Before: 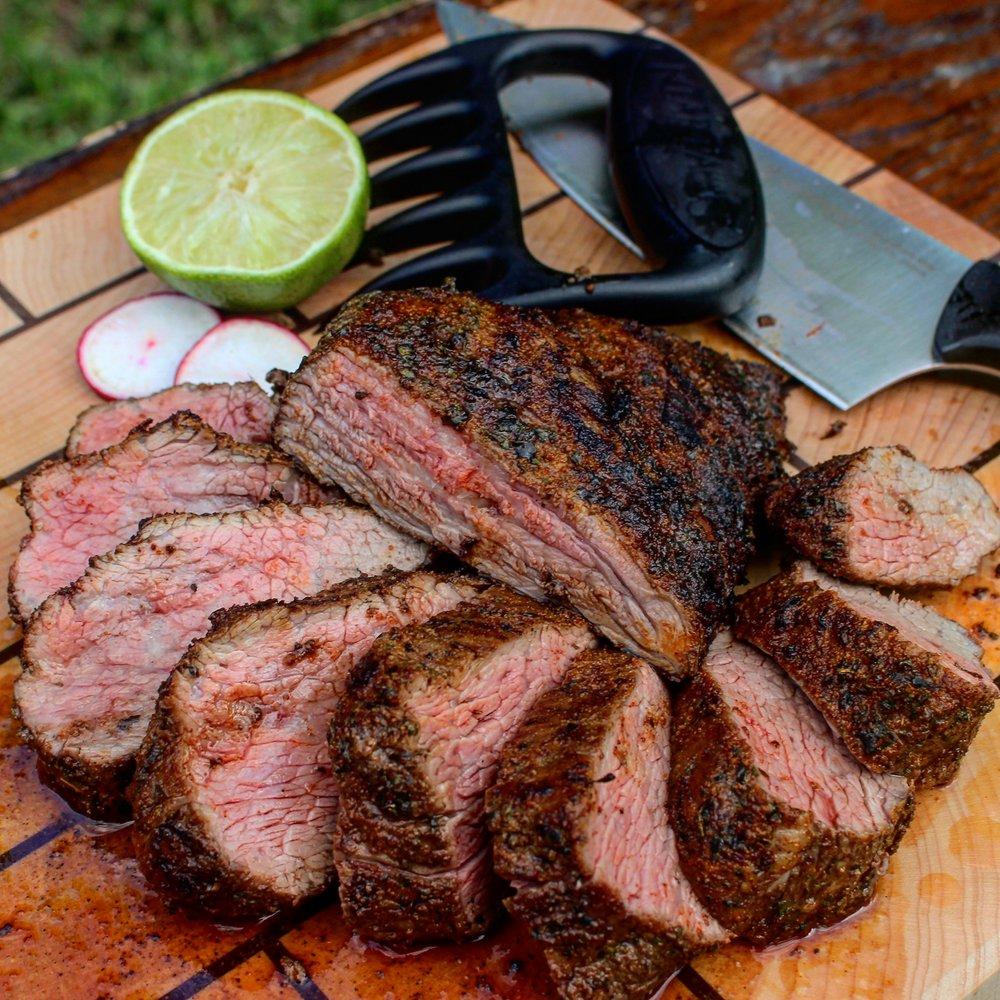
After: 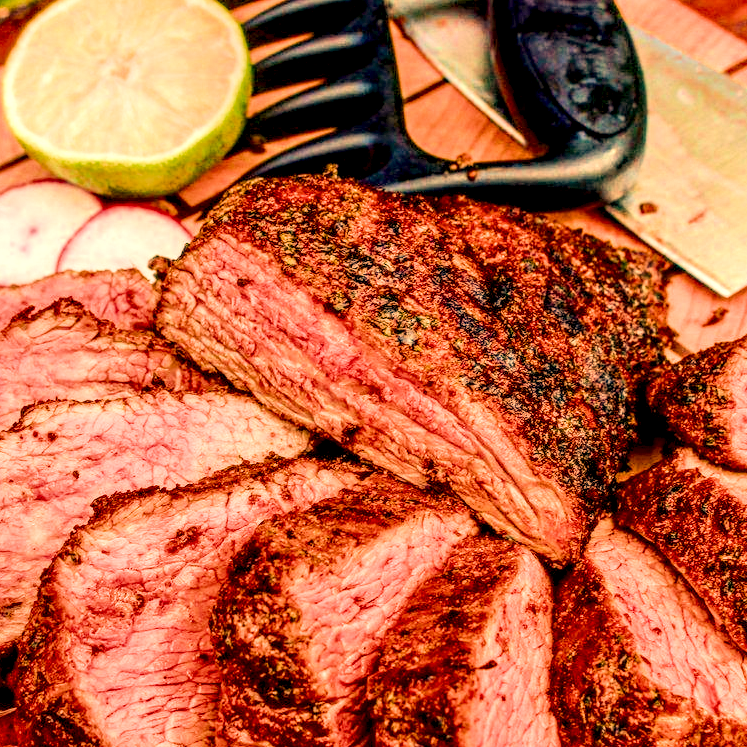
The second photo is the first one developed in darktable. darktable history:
crop and rotate: left 11.831%, top 11.346%, right 13.429%, bottom 13.899%
tone equalizer: -8 EV -2 EV, -7 EV -2 EV, -6 EV -2 EV, -5 EV -2 EV, -4 EV -2 EV, -3 EV -2 EV, -2 EV -2 EV, -1 EV -1.63 EV, +0 EV -2 EV
white balance: red 1.467, blue 0.684
local contrast: highlights 20%, detail 197%
contrast brightness saturation: contrast 0.14
exposure: black level correction 0, exposure 1.2 EV, compensate exposure bias true, compensate highlight preservation false
filmic rgb: middle gray luminance 2.5%, black relative exposure -10 EV, white relative exposure 7 EV, threshold 6 EV, dynamic range scaling 10%, target black luminance 0%, hardness 3.19, latitude 44.39%, contrast 0.682, highlights saturation mix 5%, shadows ↔ highlights balance 13.63%, add noise in highlights 0, color science v3 (2019), use custom middle-gray values true, iterations of high-quality reconstruction 0, contrast in highlights soft, enable highlight reconstruction true
color balance rgb: linear chroma grading › global chroma 8.12%, perceptual saturation grading › global saturation 9.07%, perceptual saturation grading › highlights -13.84%, perceptual saturation grading › mid-tones 14.88%, perceptual saturation grading › shadows 22.8%, perceptual brilliance grading › highlights 2.61%, global vibrance 12.07%
